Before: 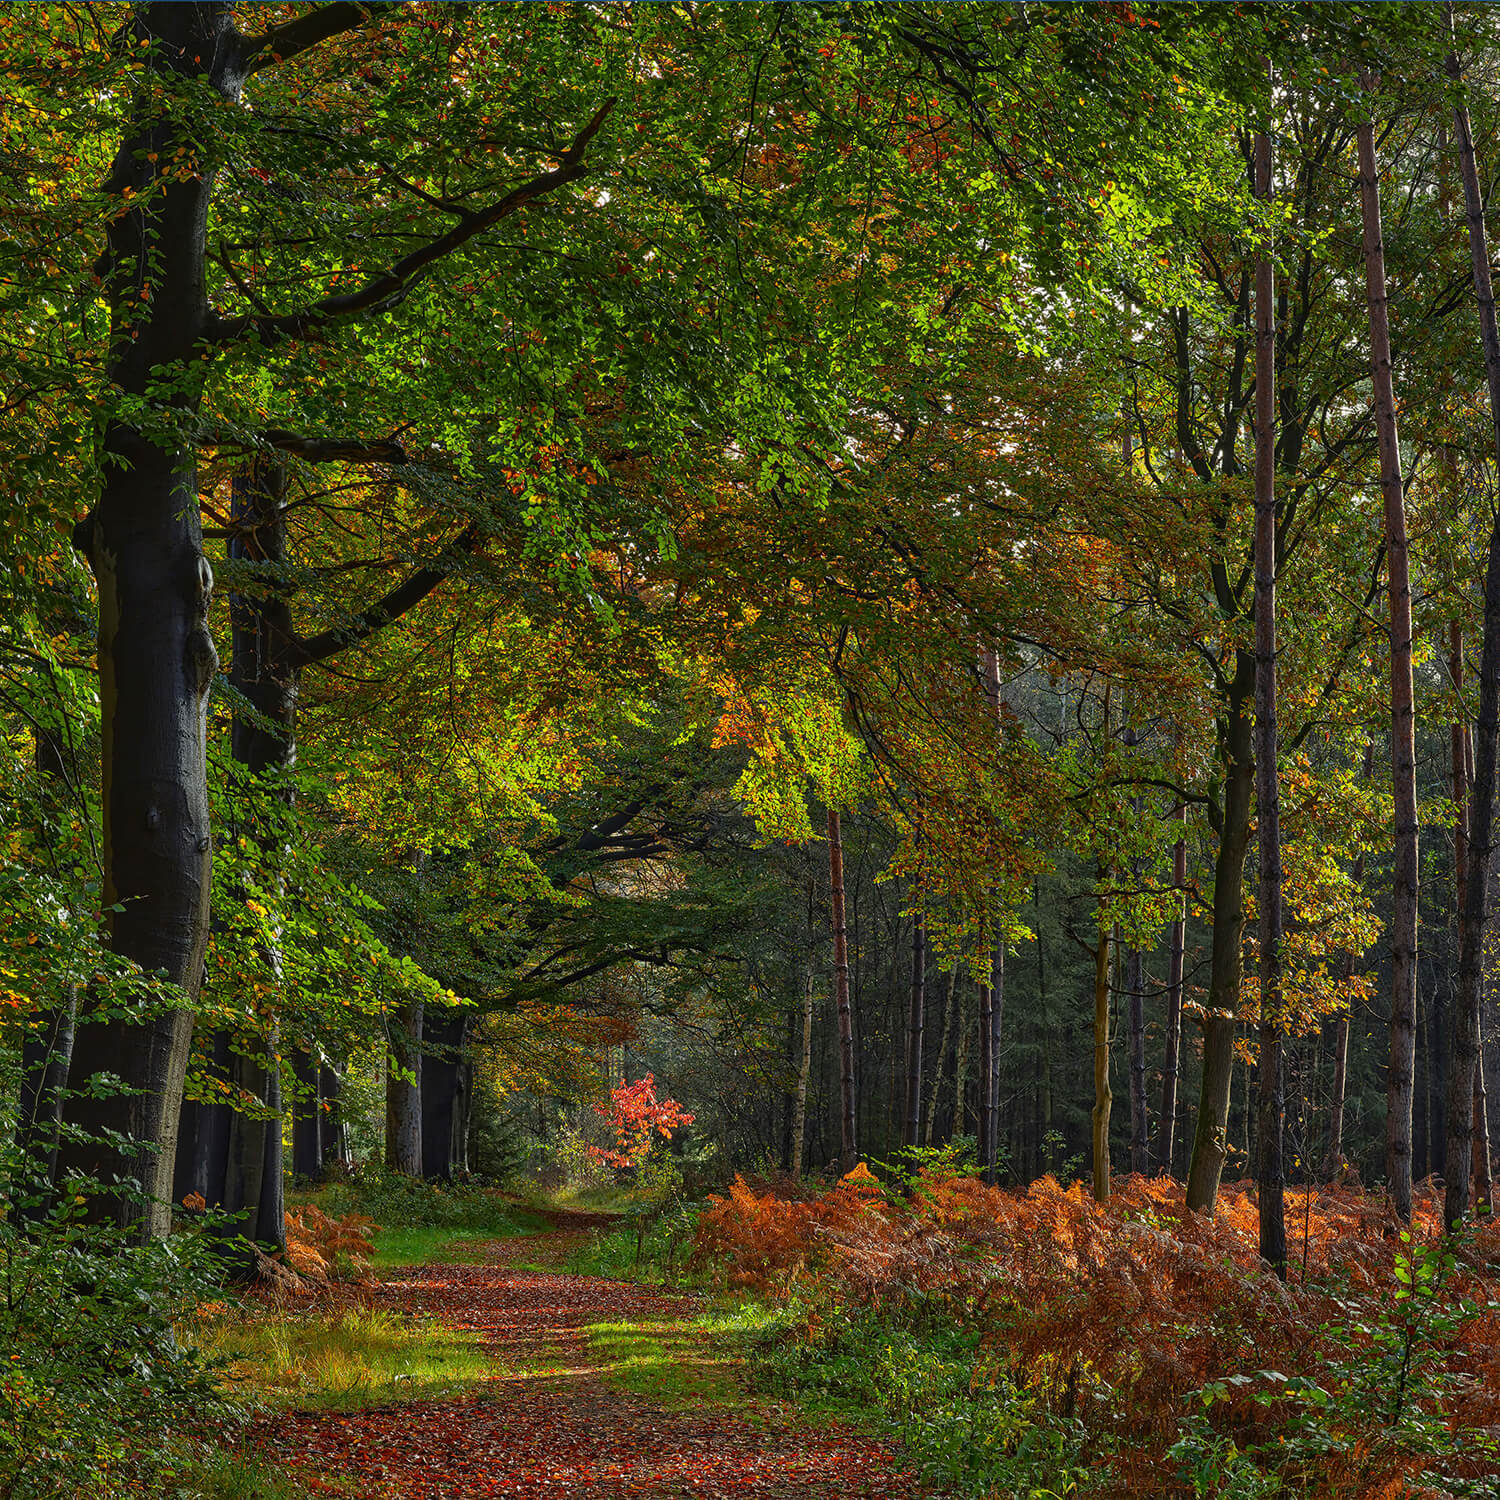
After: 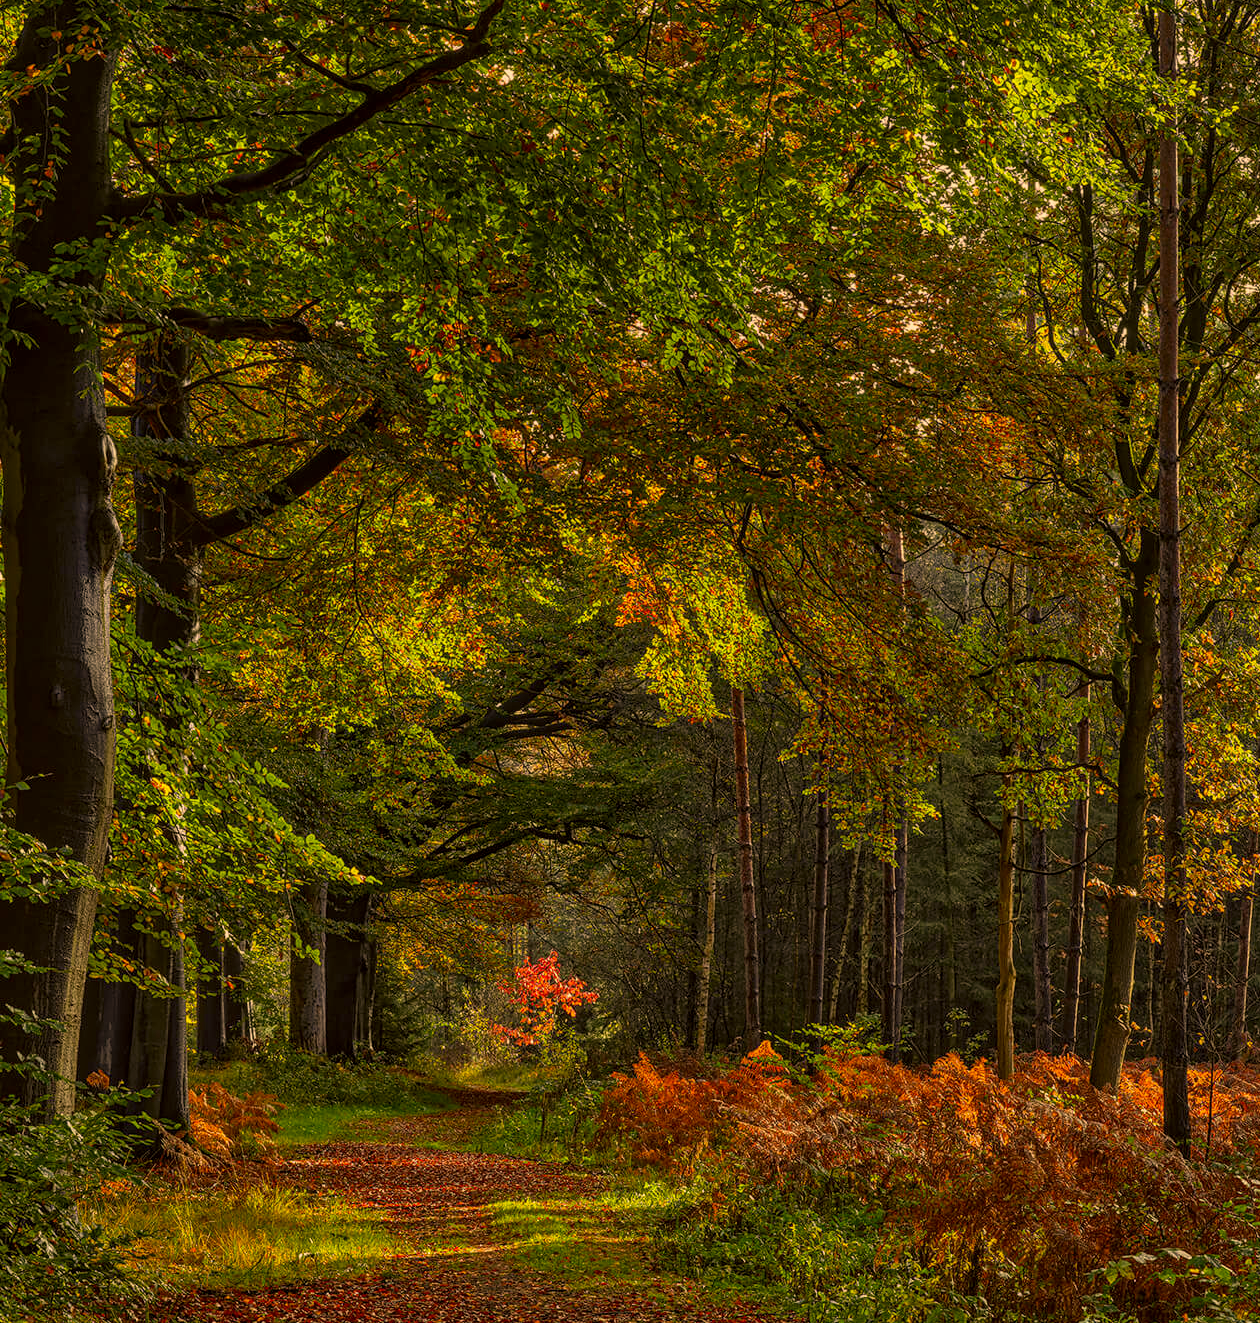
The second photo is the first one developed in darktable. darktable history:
crop: left 6.446%, top 8.188%, right 9.538%, bottom 3.548%
local contrast: on, module defaults
color correction: highlights a* 17.94, highlights b* 35.39, shadows a* 1.48, shadows b* 6.42, saturation 1.01
exposure: exposure -0.177 EV, compensate highlight preservation false
